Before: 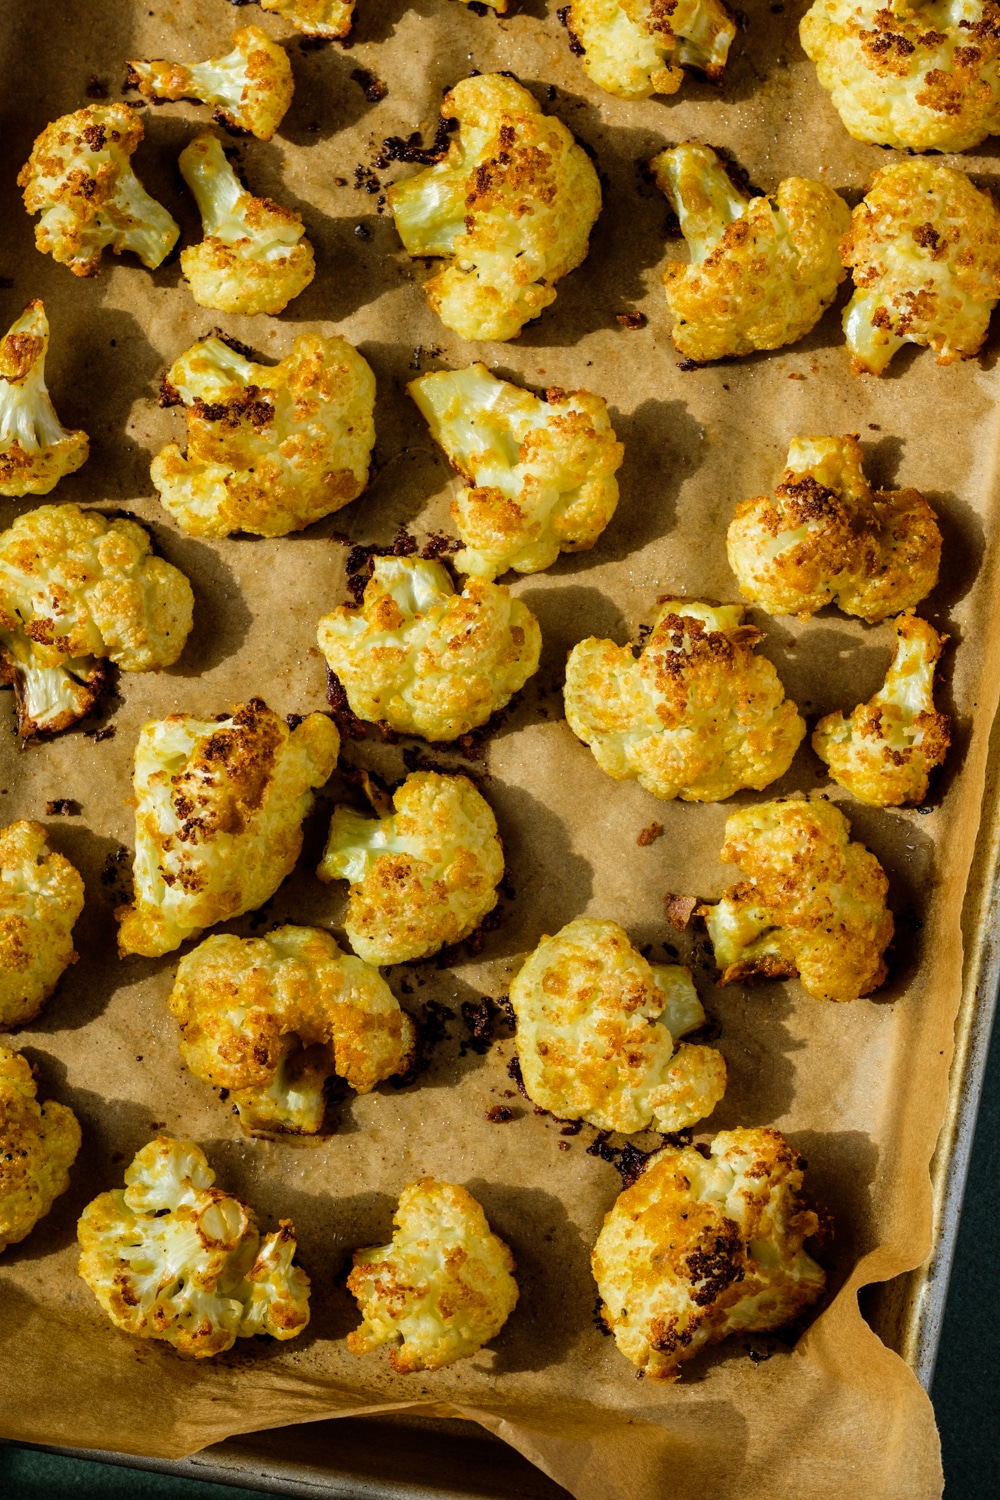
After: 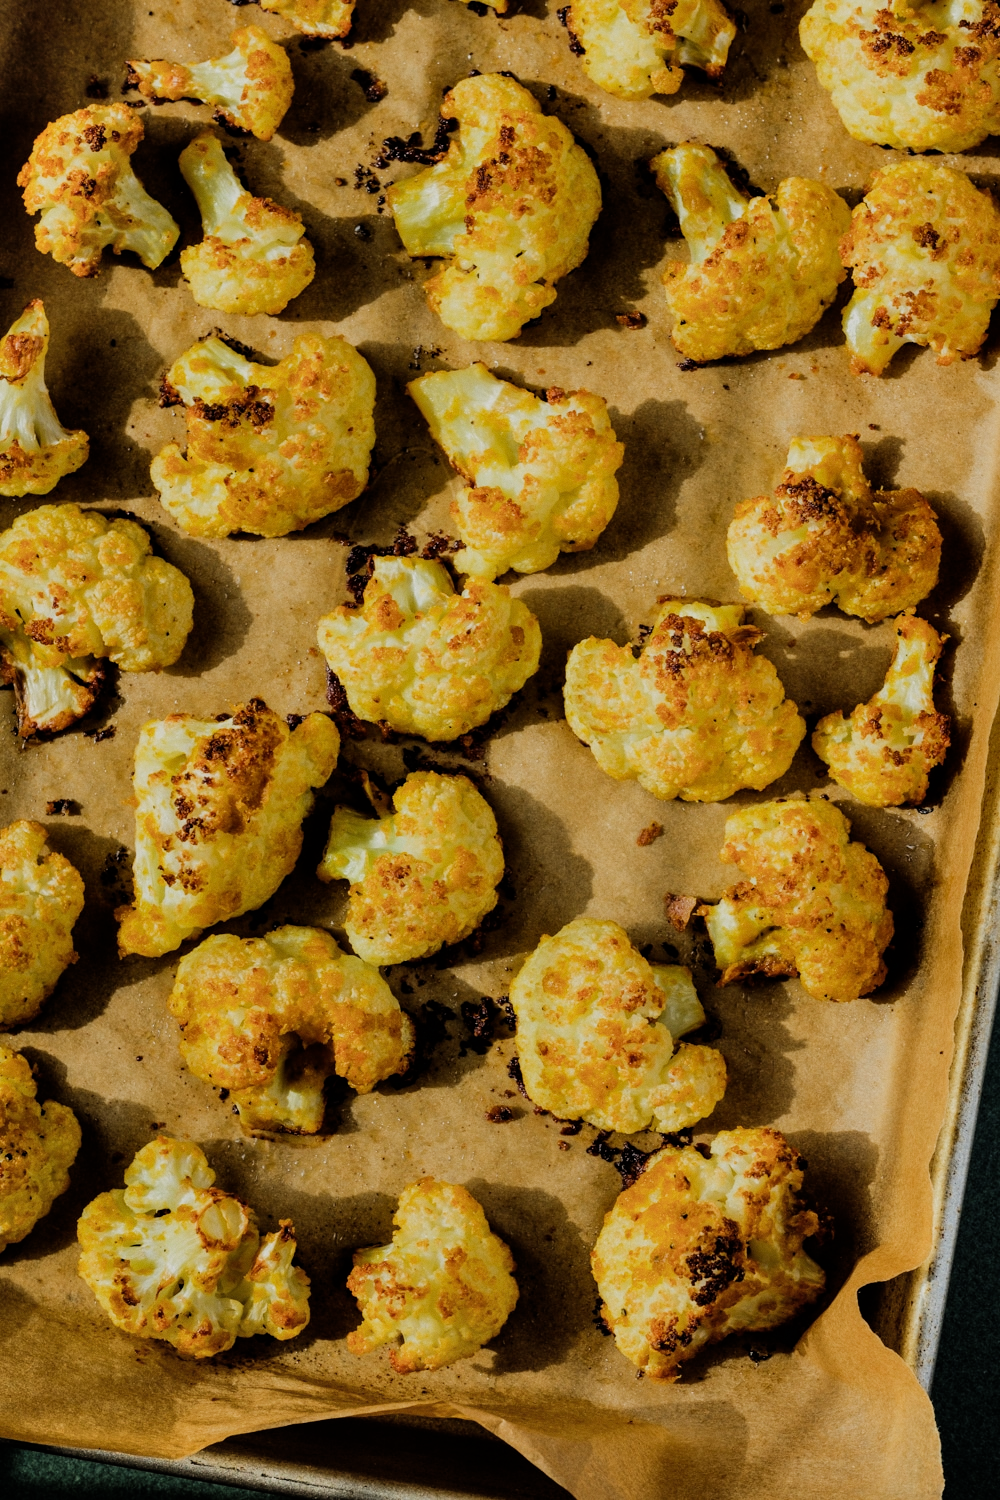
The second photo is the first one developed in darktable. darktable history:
filmic rgb: black relative exposure -7.65 EV, white relative exposure 4.56 EV, hardness 3.61
white balance: red 1.009, blue 0.985
shadows and highlights: white point adjustment 0.05, highlights color adjustment 55.9%, soften with gaussian
grain: coarseness 0.09 ISO, strength 10%
